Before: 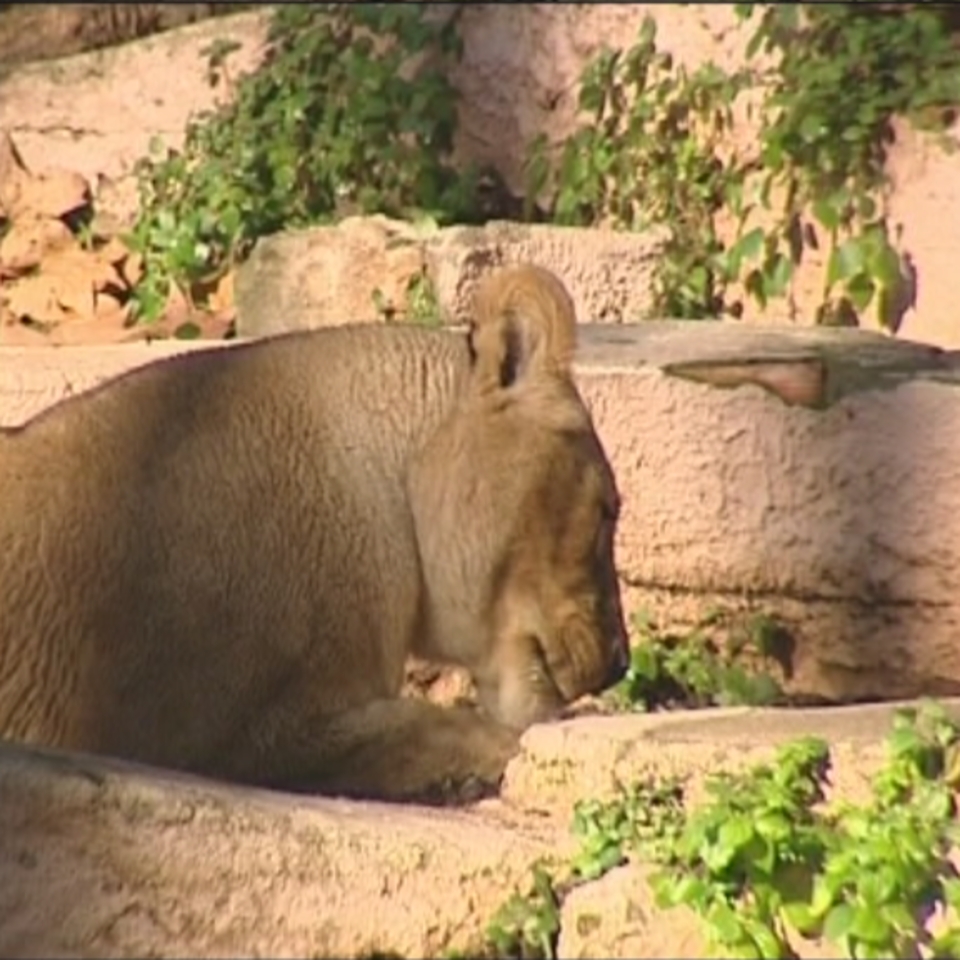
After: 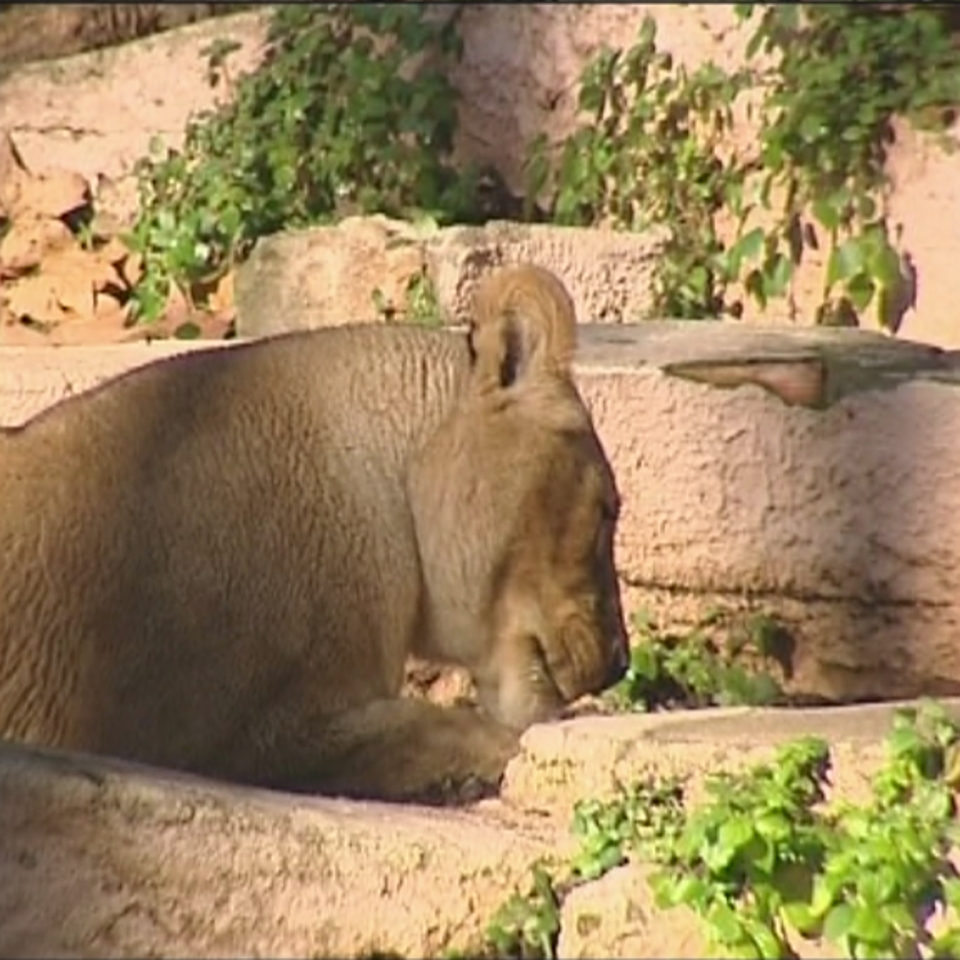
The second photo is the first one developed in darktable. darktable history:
sharpen: on, module defaults
white balance: red 0.982, blue 1.018
